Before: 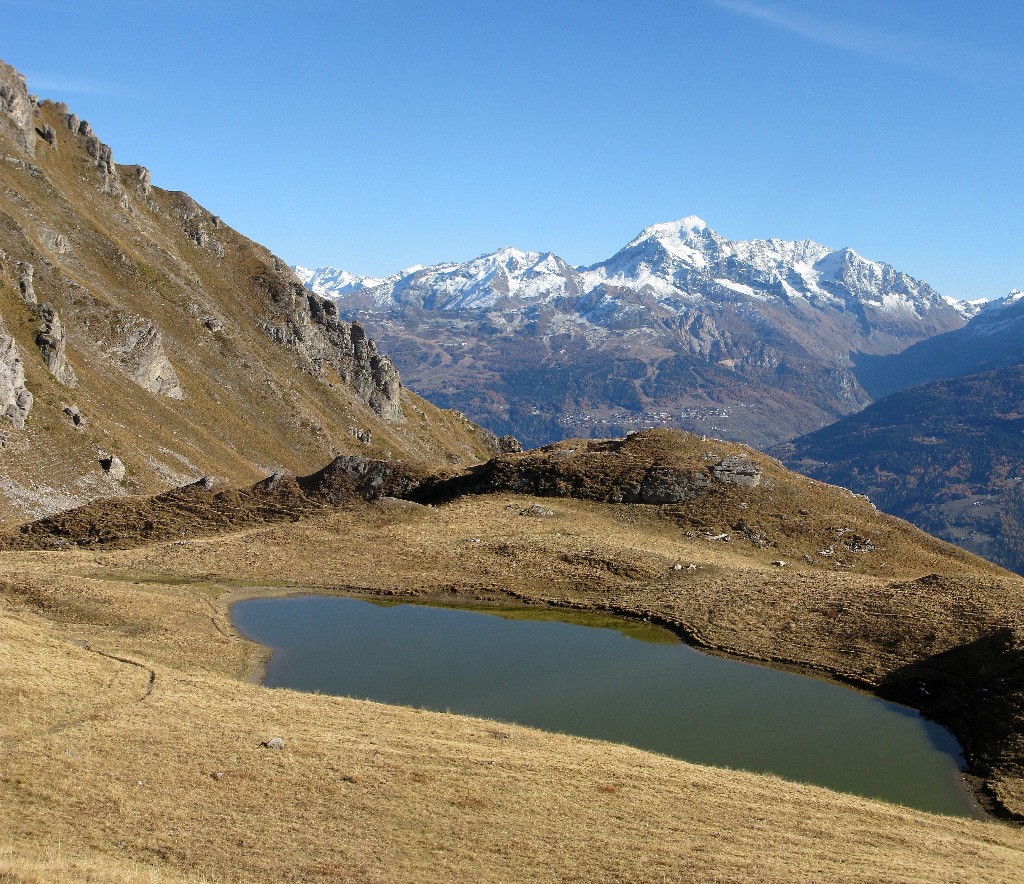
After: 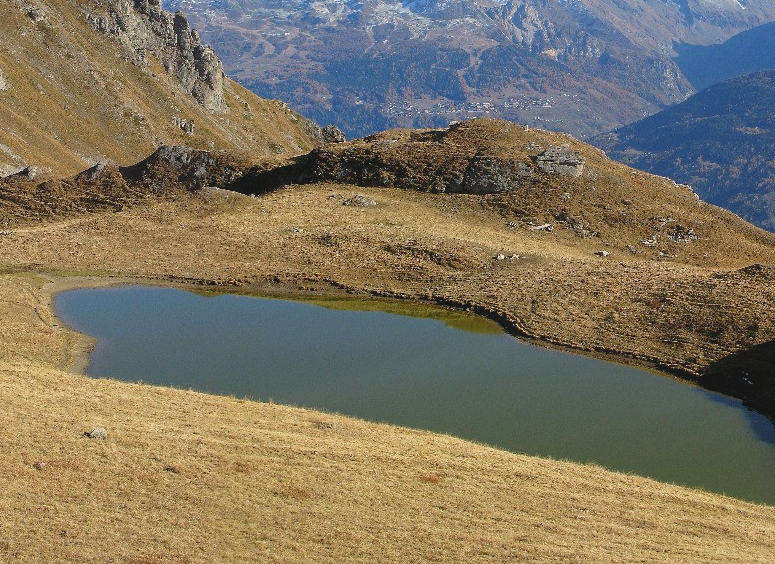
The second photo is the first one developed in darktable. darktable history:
contrast brightness saturation: contrast -0.1, brightness 0.05, saturation 0.08
crop and rotate: left 17.299%, top 35.115%, right 7.015%, bottom 1.024%
